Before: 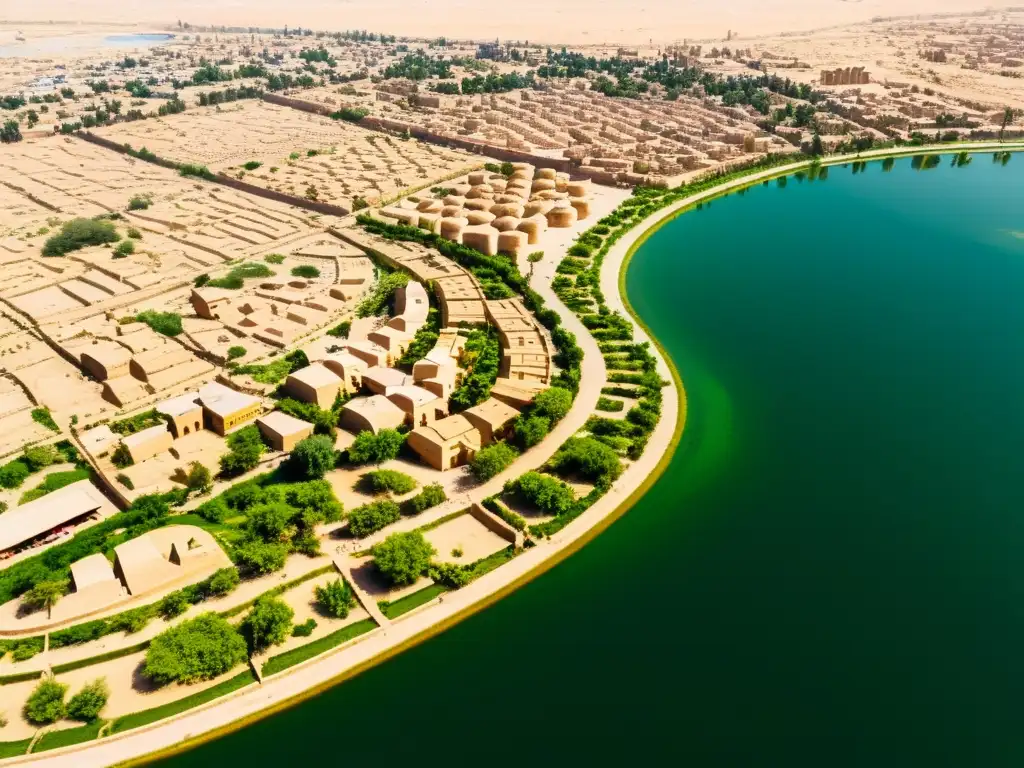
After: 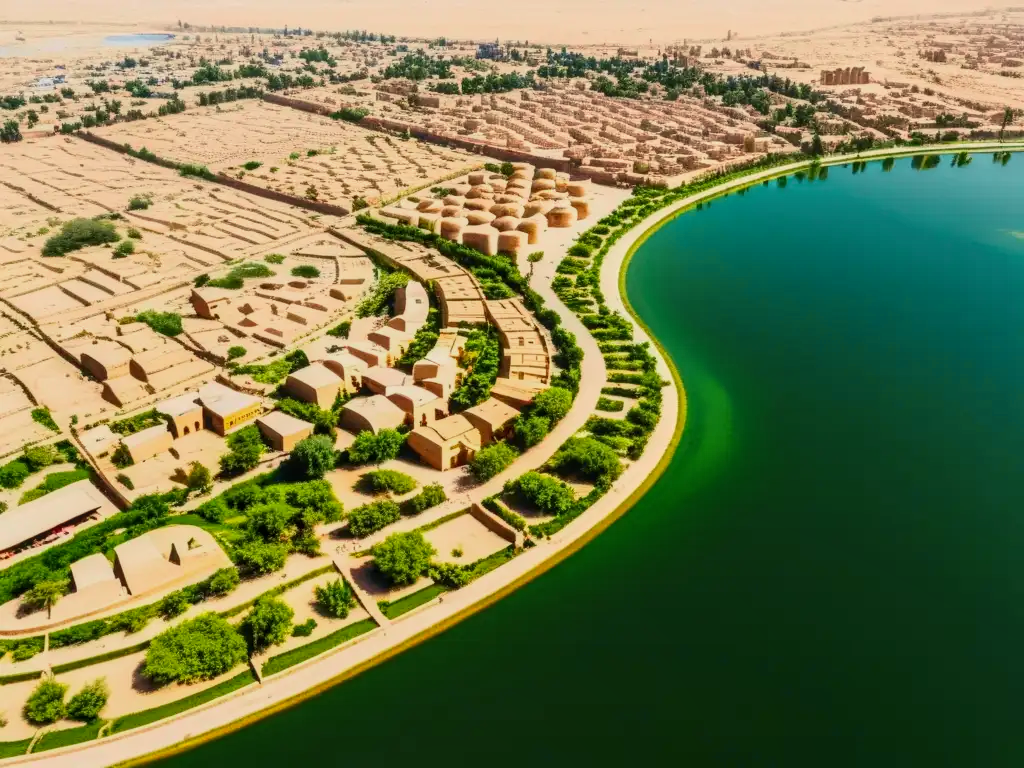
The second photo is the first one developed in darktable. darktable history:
tone curve: curves: ch0 [(0, 0.014) (0.036, 0.047) (0.15, 0.156) (0.27, 0.258) (0.511, 0.506) (0.761, 0.741) (1, 0.919)]; ch1 [(0, 0) (0.179, 0.173) (0.322, 0.32) (0.429, 0.431) (0.502, 0.5) (0.519, 0.522) (0.562, 0.575) (0.631, 0.65) (0.72, 0.692) (1, 1)]; ch2 [(0, 0) (0.29, 0.295) (0.404, 0.436) (0.497, 0.498) (0.533, 0.556) (0.599, 0.607) (0.696, 0.707) (1, 1)], color space Lab, independent channels, preserve colors none
split-toning: shadows › saturation 0.61, highlights › saturation 0.58, balance -28.74, compress 87.36%
local contrast: on, module defaults
